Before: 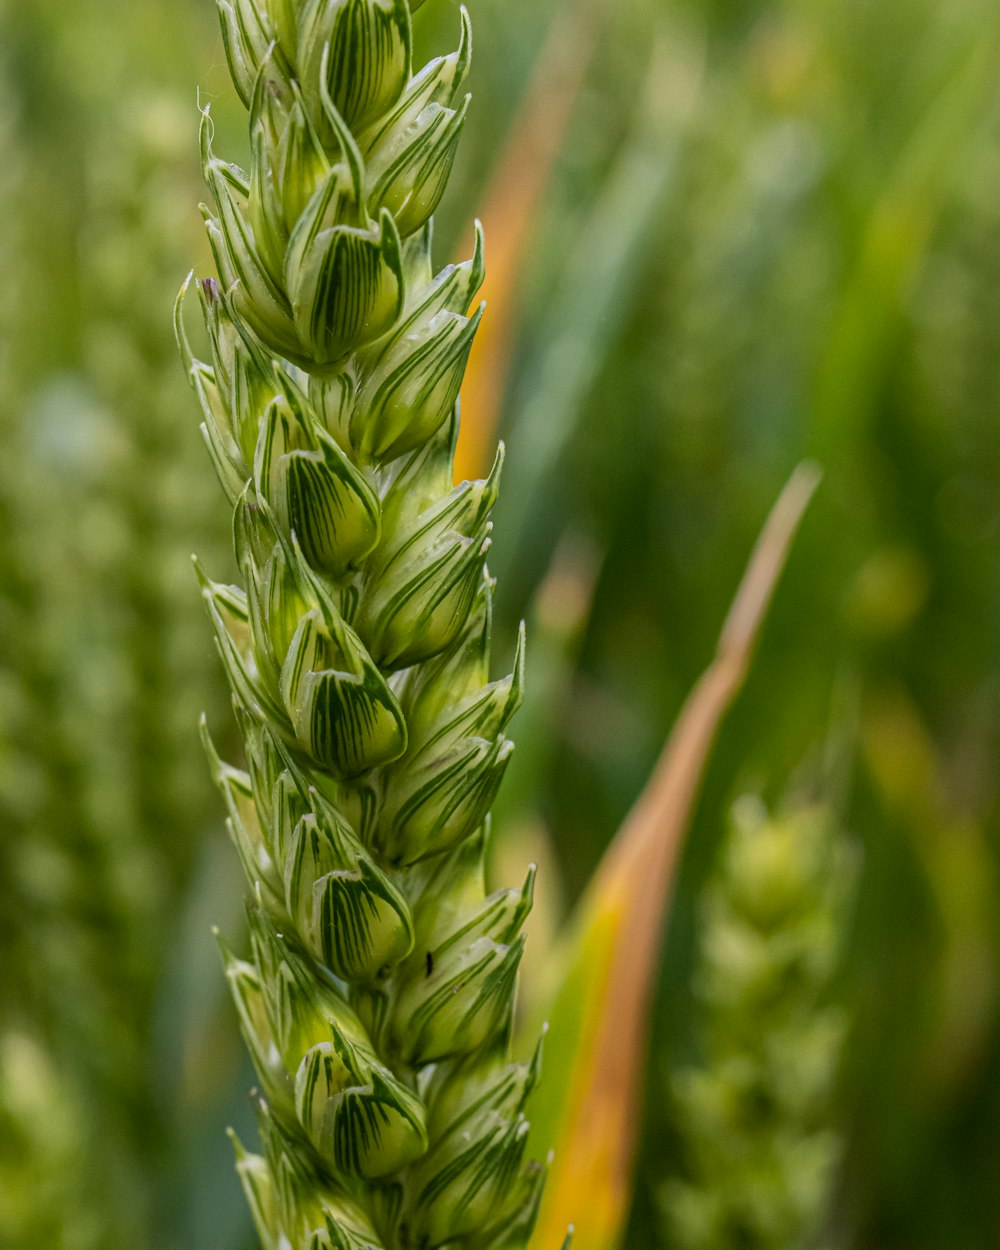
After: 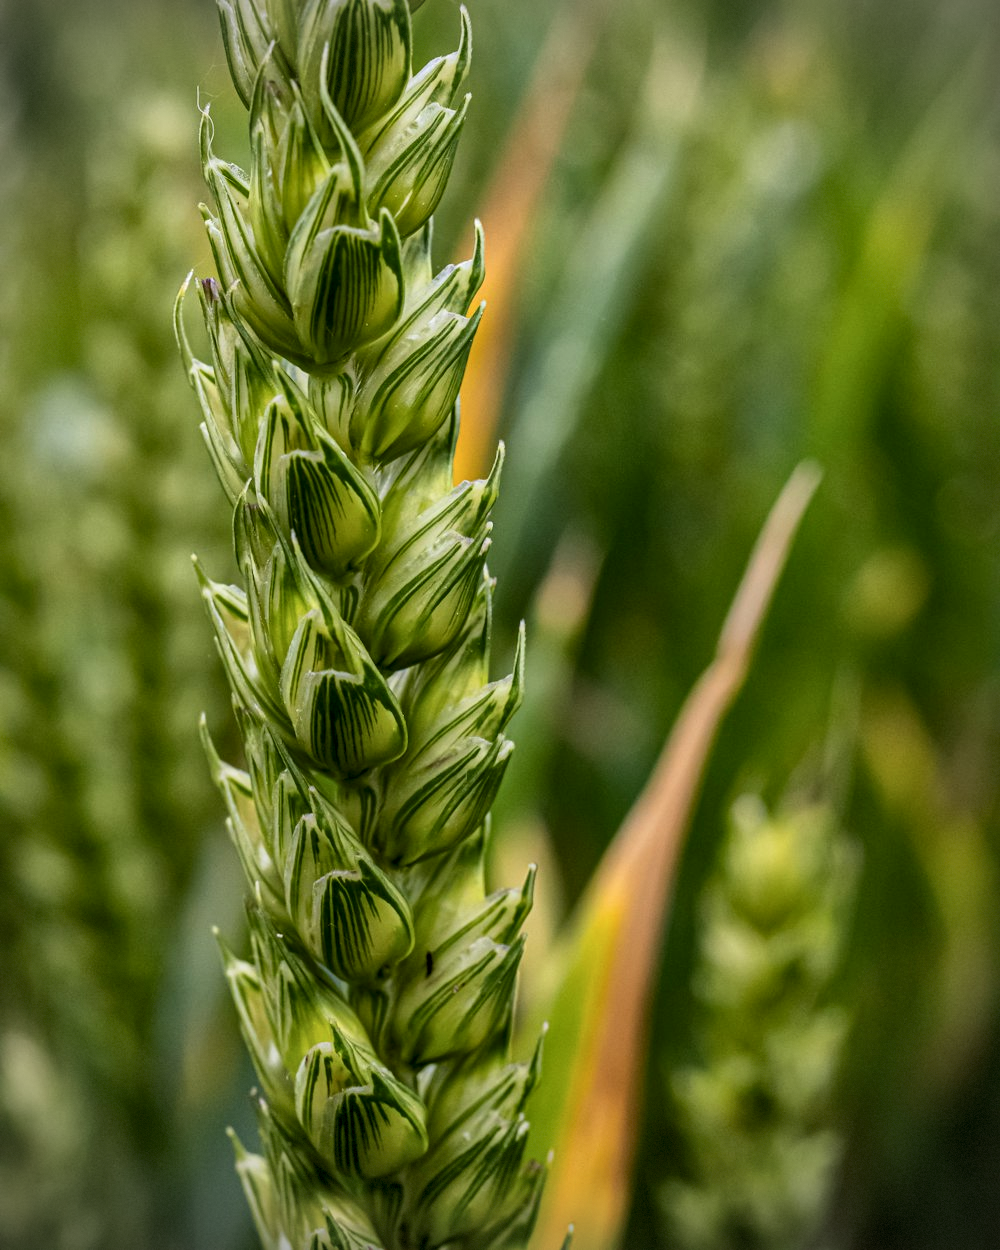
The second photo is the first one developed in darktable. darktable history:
local contrast: mode bilateral grid, contrast 50, coarseness 50, detail 150%, midtone range 0.2
vignetting: dithering 8-bit output, unbound false
